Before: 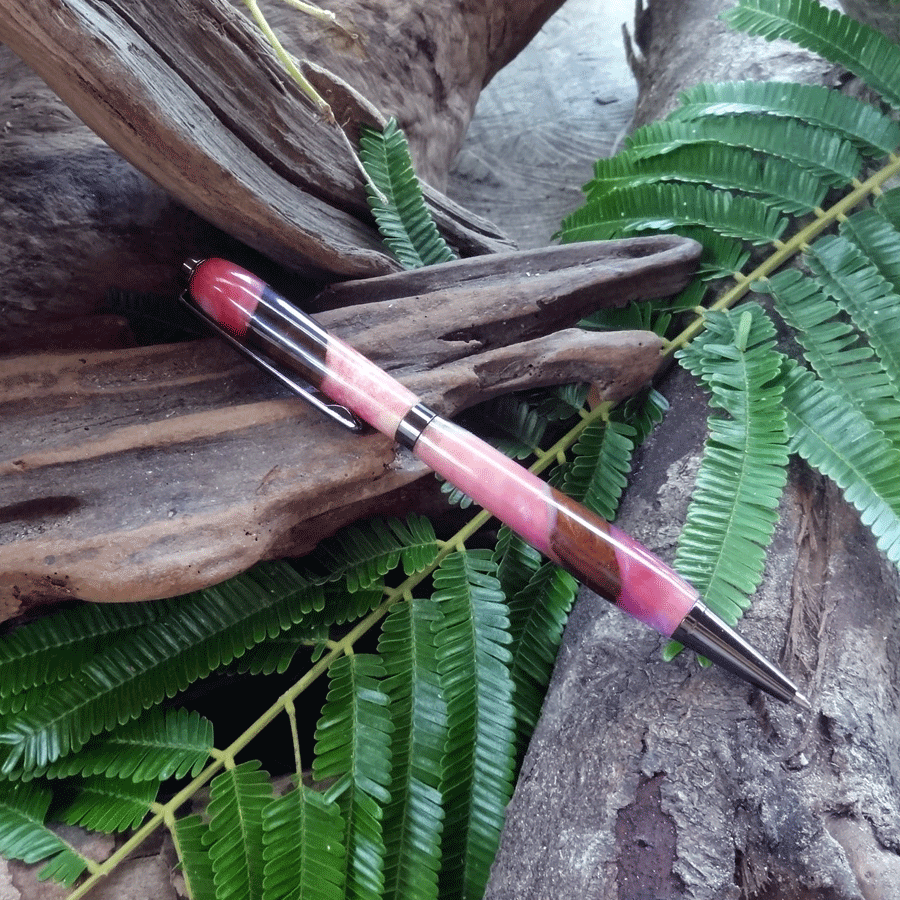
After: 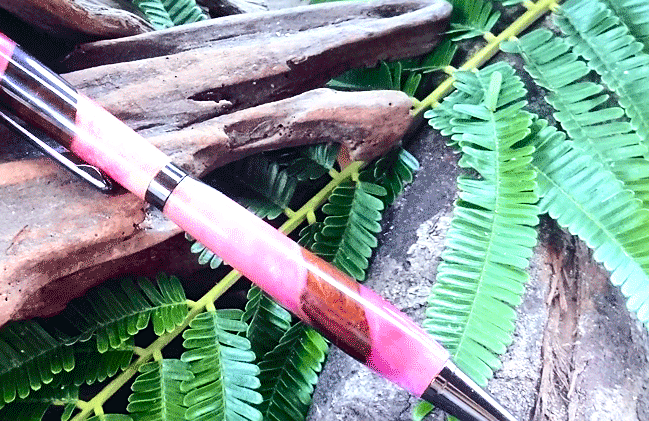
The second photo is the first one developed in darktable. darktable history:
crop and rotate: left 27.888%, top 26.742%, bottom 26.463%
sharpen: radius 1.87, amount 0.392, threshold 1.481
contrast brightness saturation: contrast 0.103, brightness 0.019, saturation 0.018
tone curve: curves: ch0 [(0, 0) (0.126, 0.086) (0.338, 0.307) (0.494, 0.531) (0.703, 0.762) (1, 1)]; ch1 [(0, 0) (0.346, 0.324) (0.45, 0.426) (0.5, 0.5) (0.522, 0.517) (0.55, 0.578) (1, 1)]; ch2 [(0, 0) (0.44, 0.424) (0.501, 0.499) (0.554, 0.554) (0.622, 0.667) (0.707, 0.746) (1, 1)], color space Lab, independent channels, preserve colors none
exposure: exposure 1.001 EV, compensate highlight preservation false
